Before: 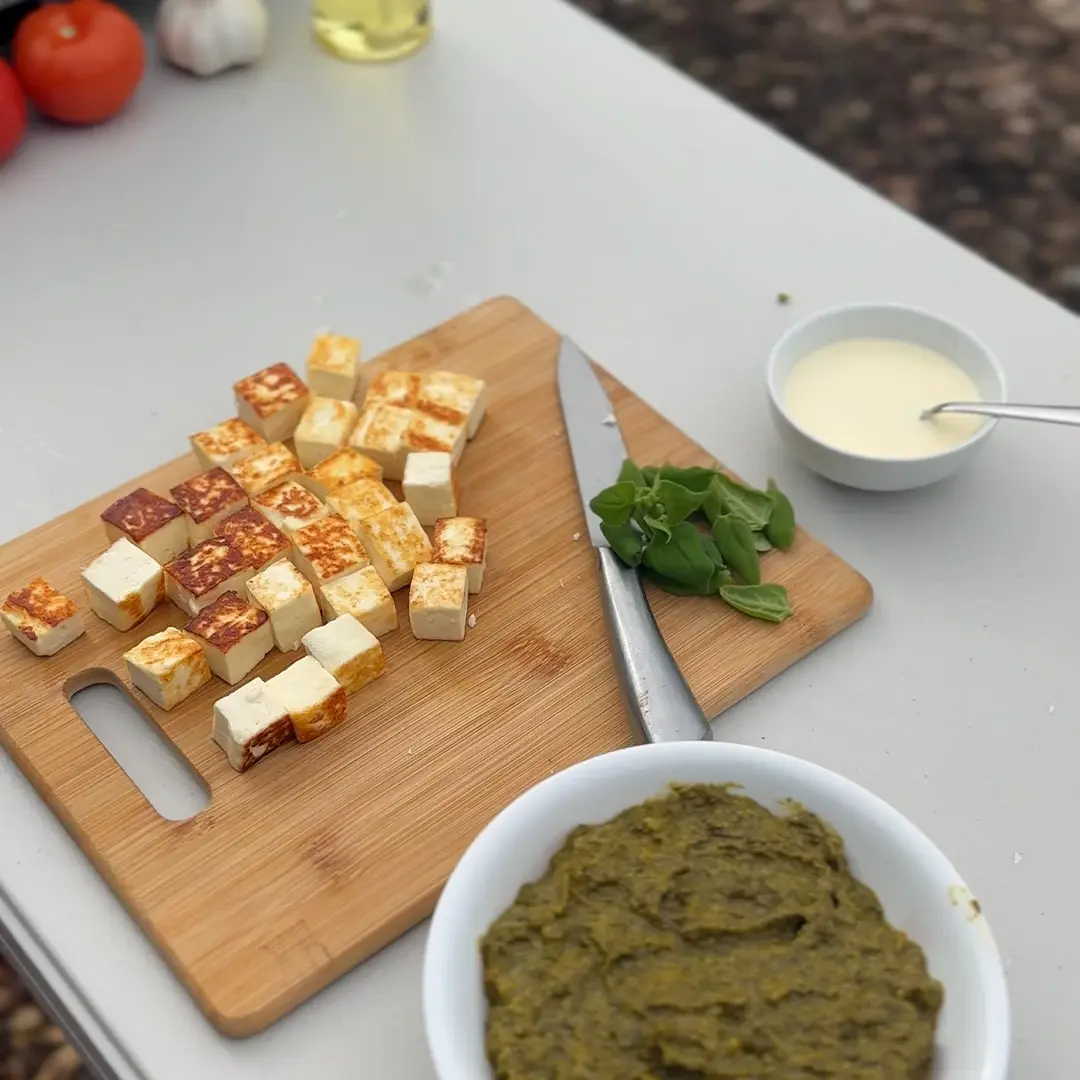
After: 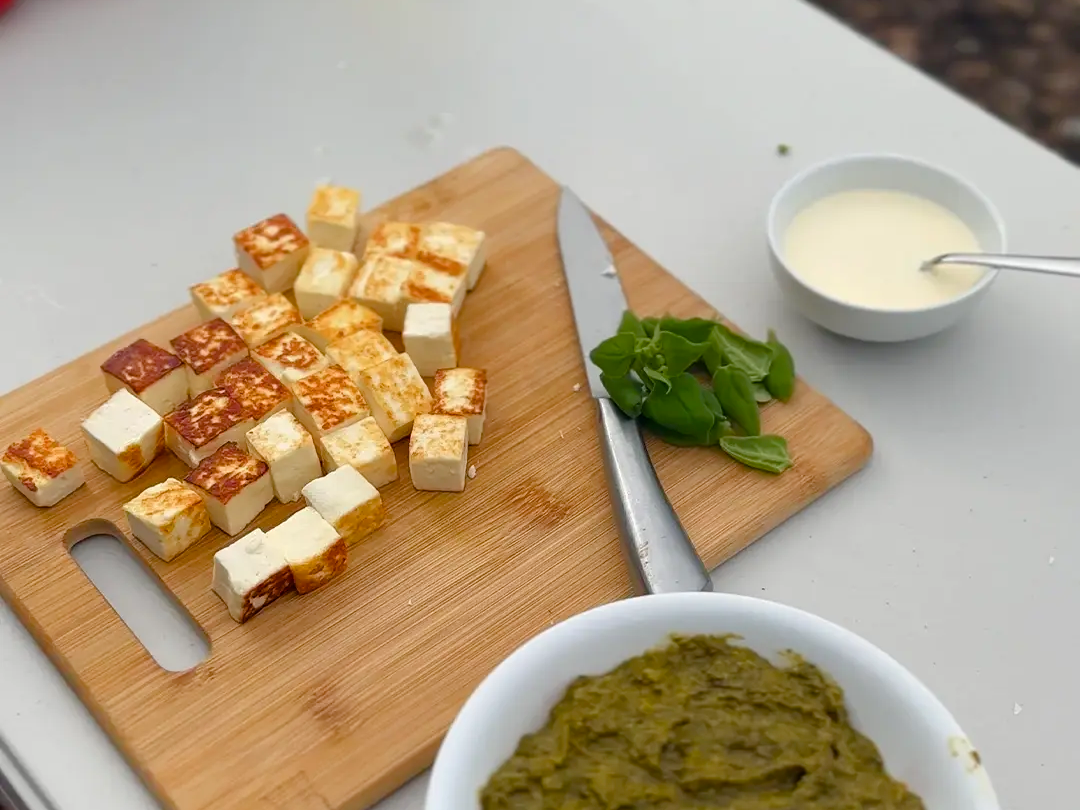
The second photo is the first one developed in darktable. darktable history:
crop: top 13.819%, bottom 11.169%
color balance rgb: perceptual saturation grading › global saturation 20%, perceptual saturation grading › highlights -25%, perceptual saturation grading › shadows 25%
